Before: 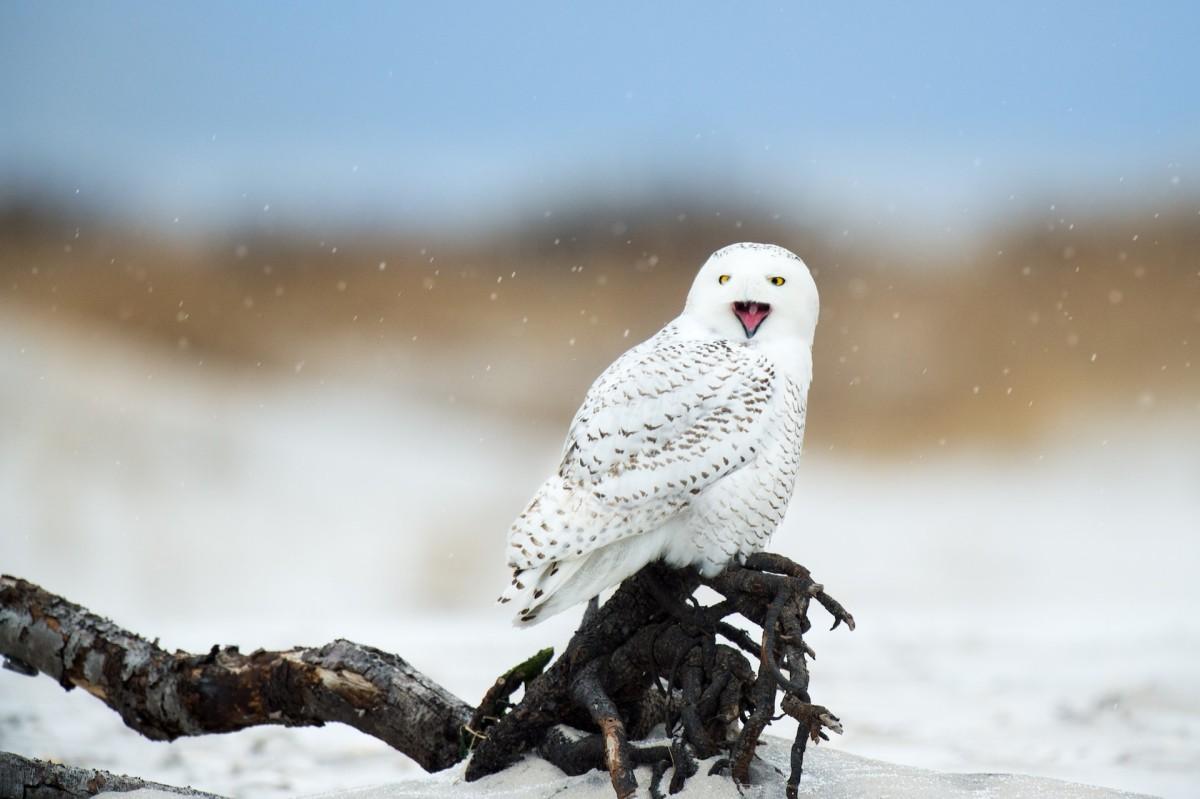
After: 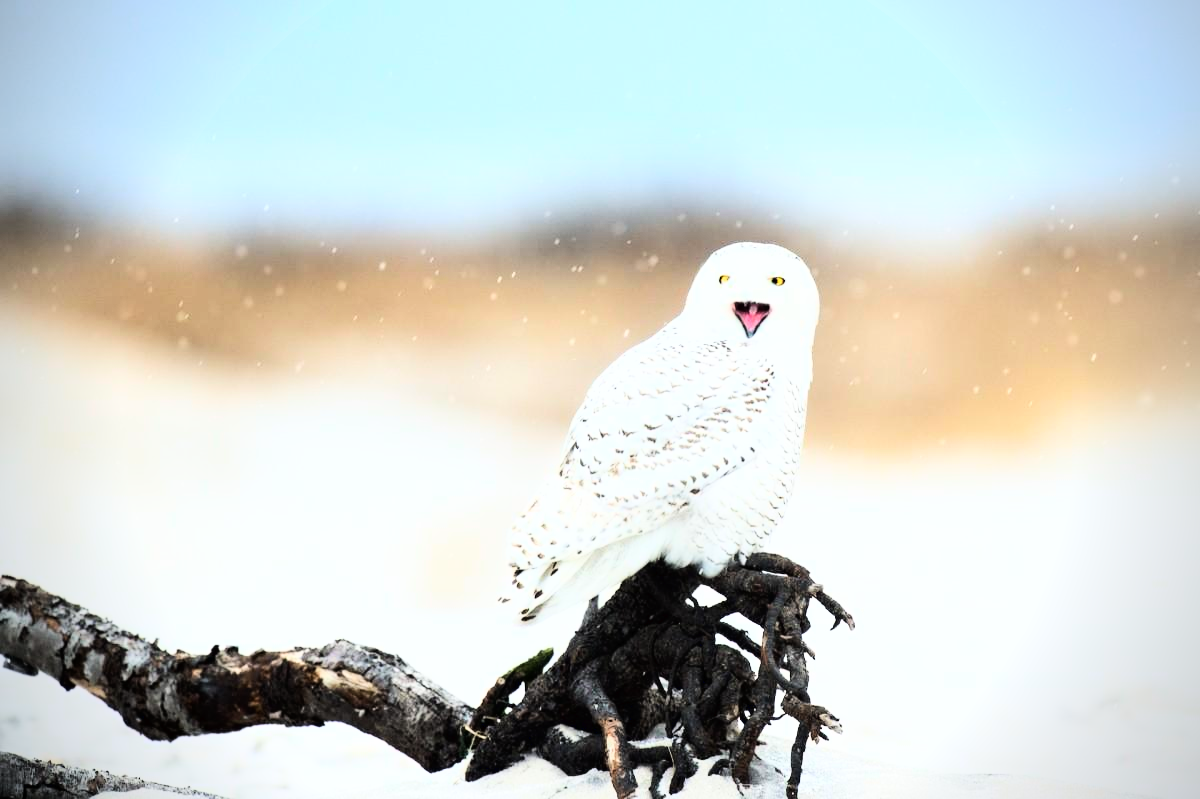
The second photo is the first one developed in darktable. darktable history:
vignetting: unbound false
base curve: curves: ch0 [(0, 0) (0.007, 0.004) (0.027, 0.03) (0.046, 0.07) (0.207, 0.54) (0.442, 0.872) (0.673, 0.972) (1, 1)]
